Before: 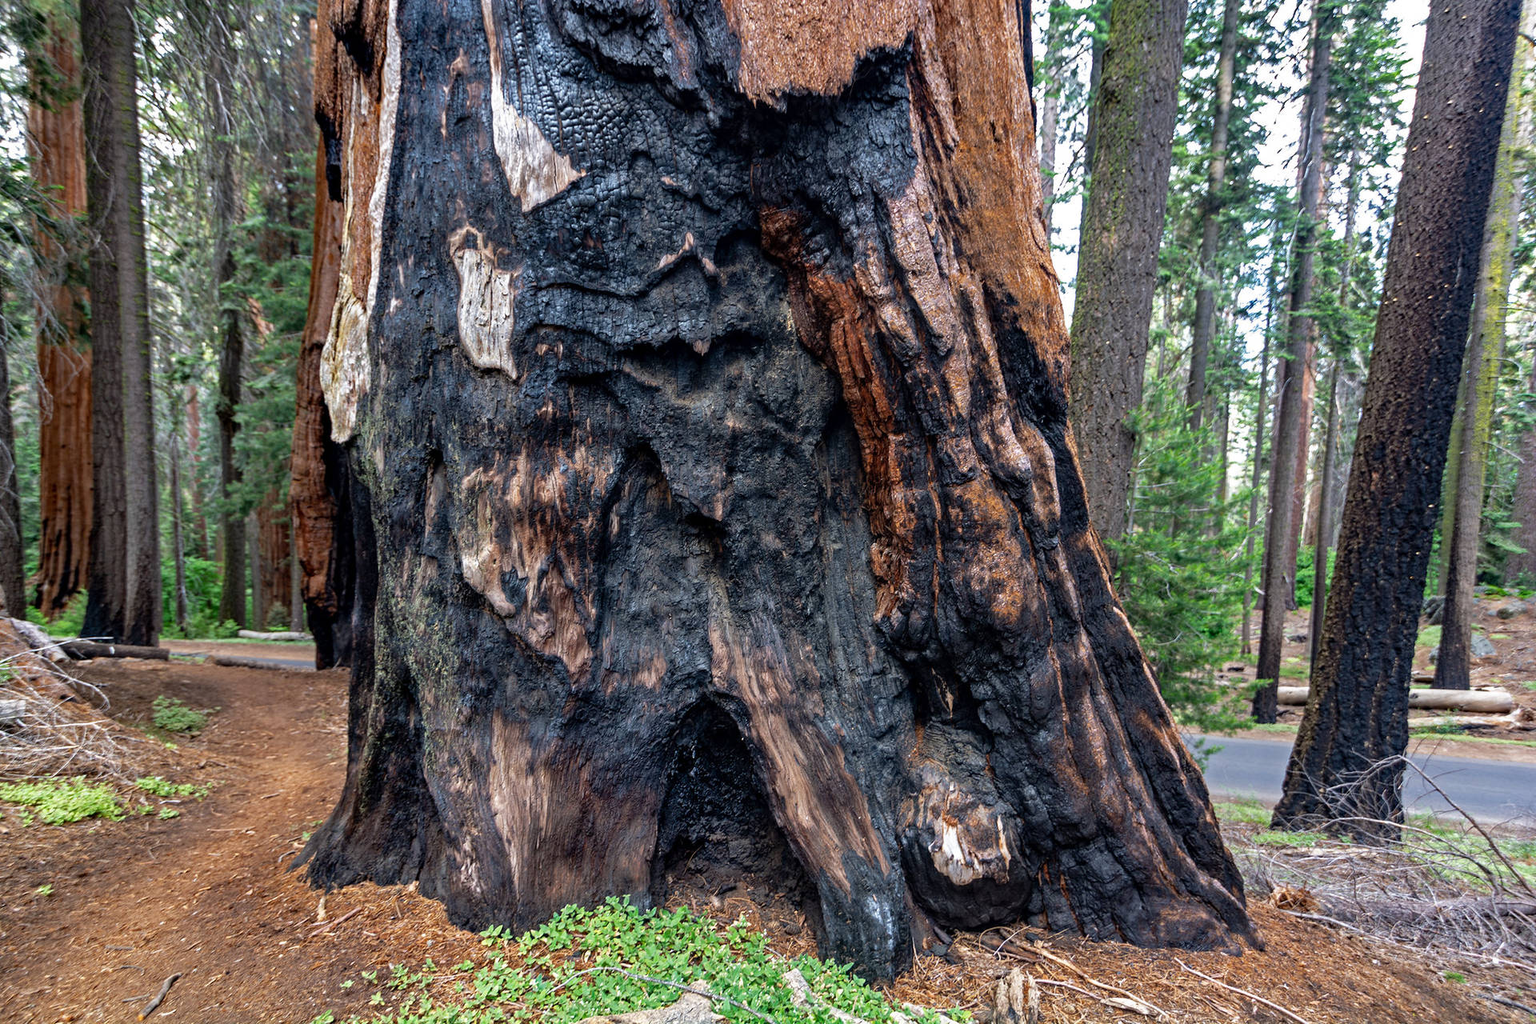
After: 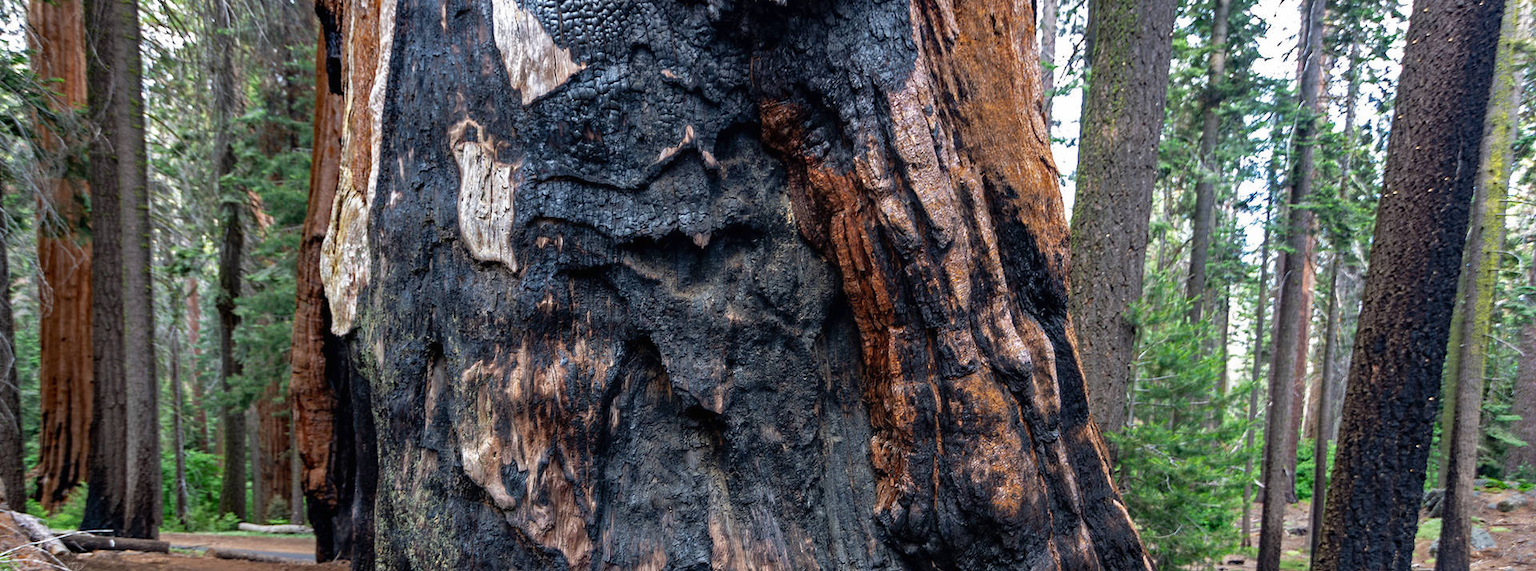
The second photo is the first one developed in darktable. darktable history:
crop and rotate: top 10.474%, bottom 33.711%
local contrast: mode bilateral grid, contrast 100, coarseness 99, detail 95%, midtone range 0.2
